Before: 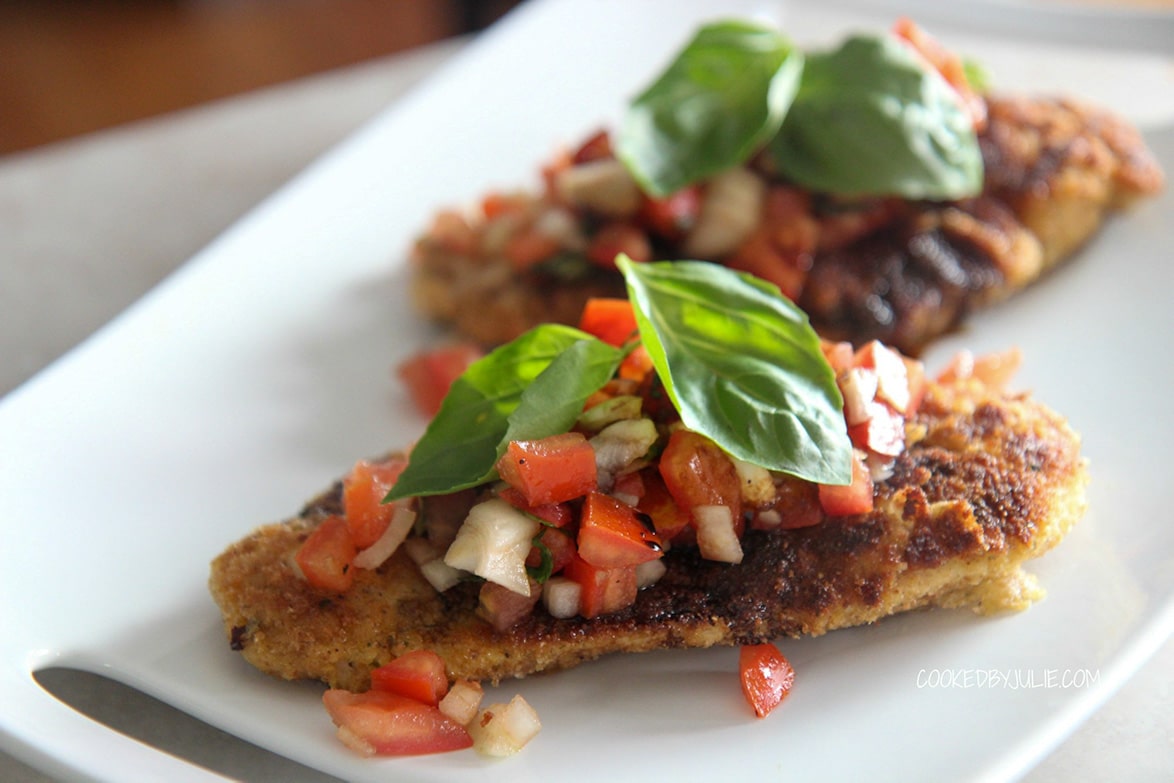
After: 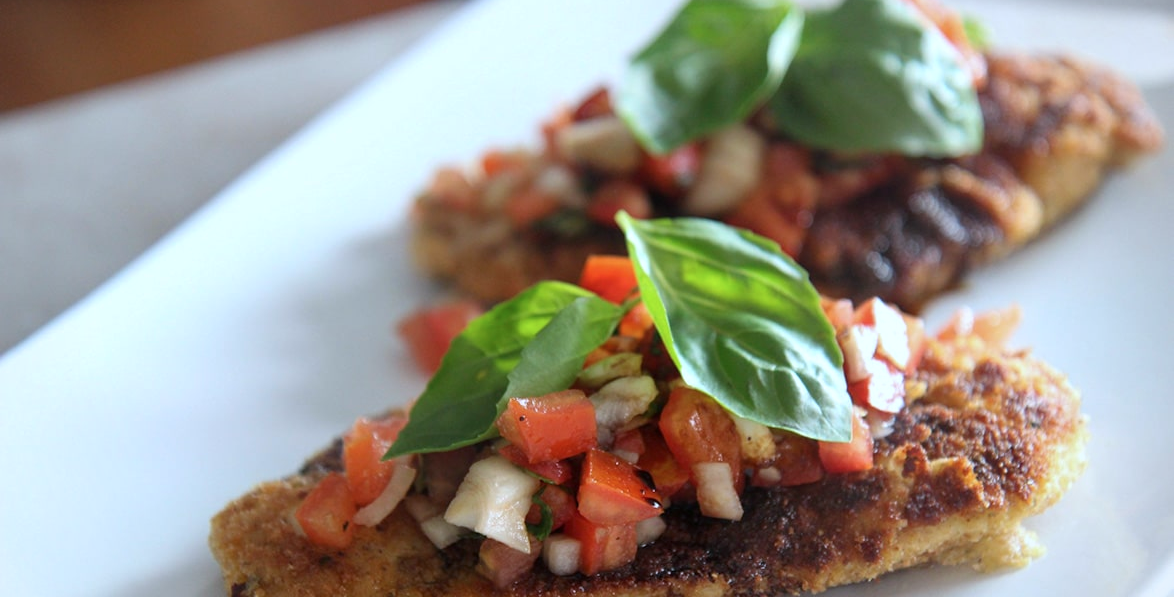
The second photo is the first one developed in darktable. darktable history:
crop: top 5.593%, bottom 18.092%
vignetting: brightness -0.185, saturation -0.304, center (-0.033, -0.045), width/height ratio 1.089, unbound false
color calibration: x 0.37, y 0.382, temperature 4309.14 K
